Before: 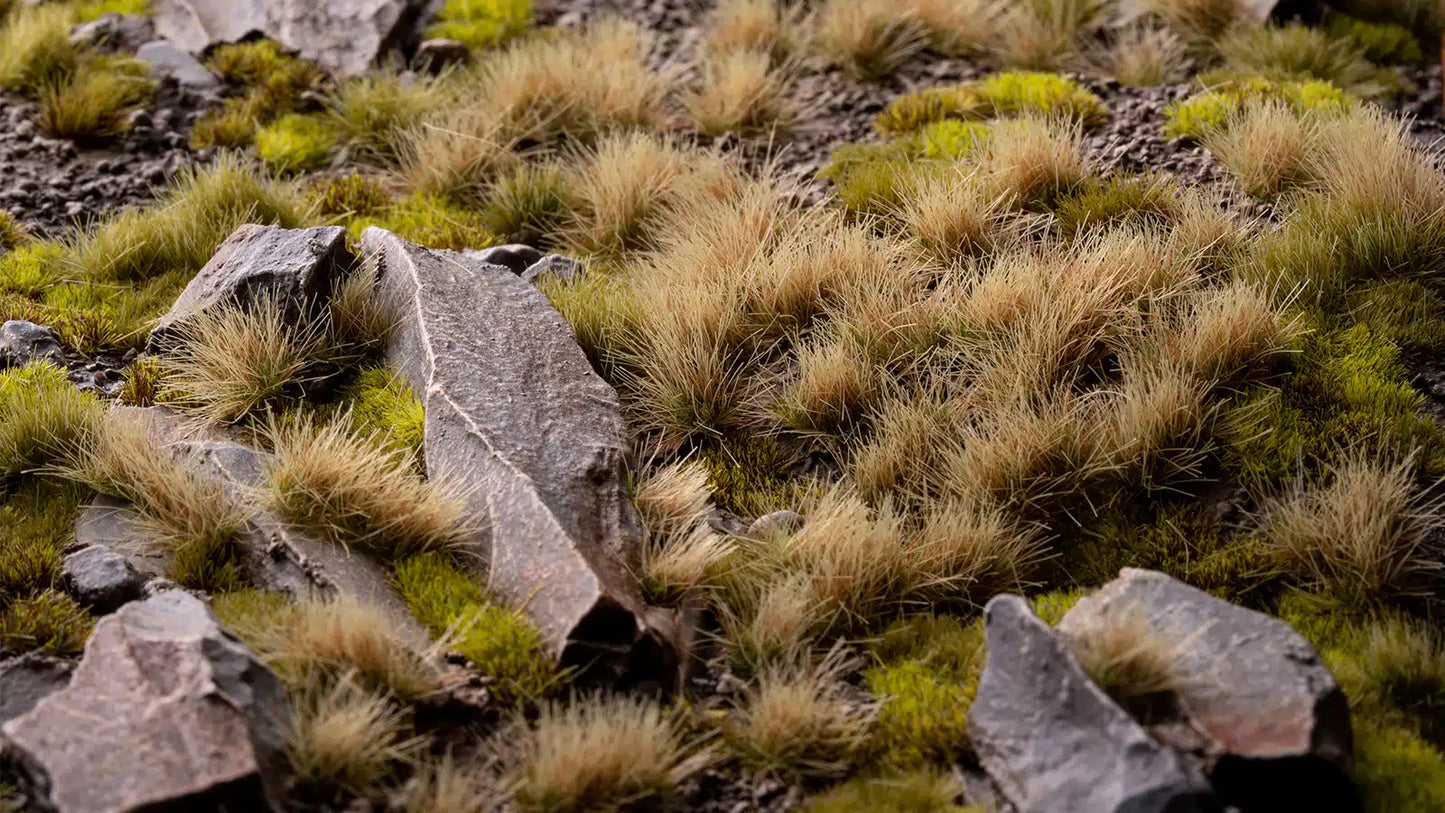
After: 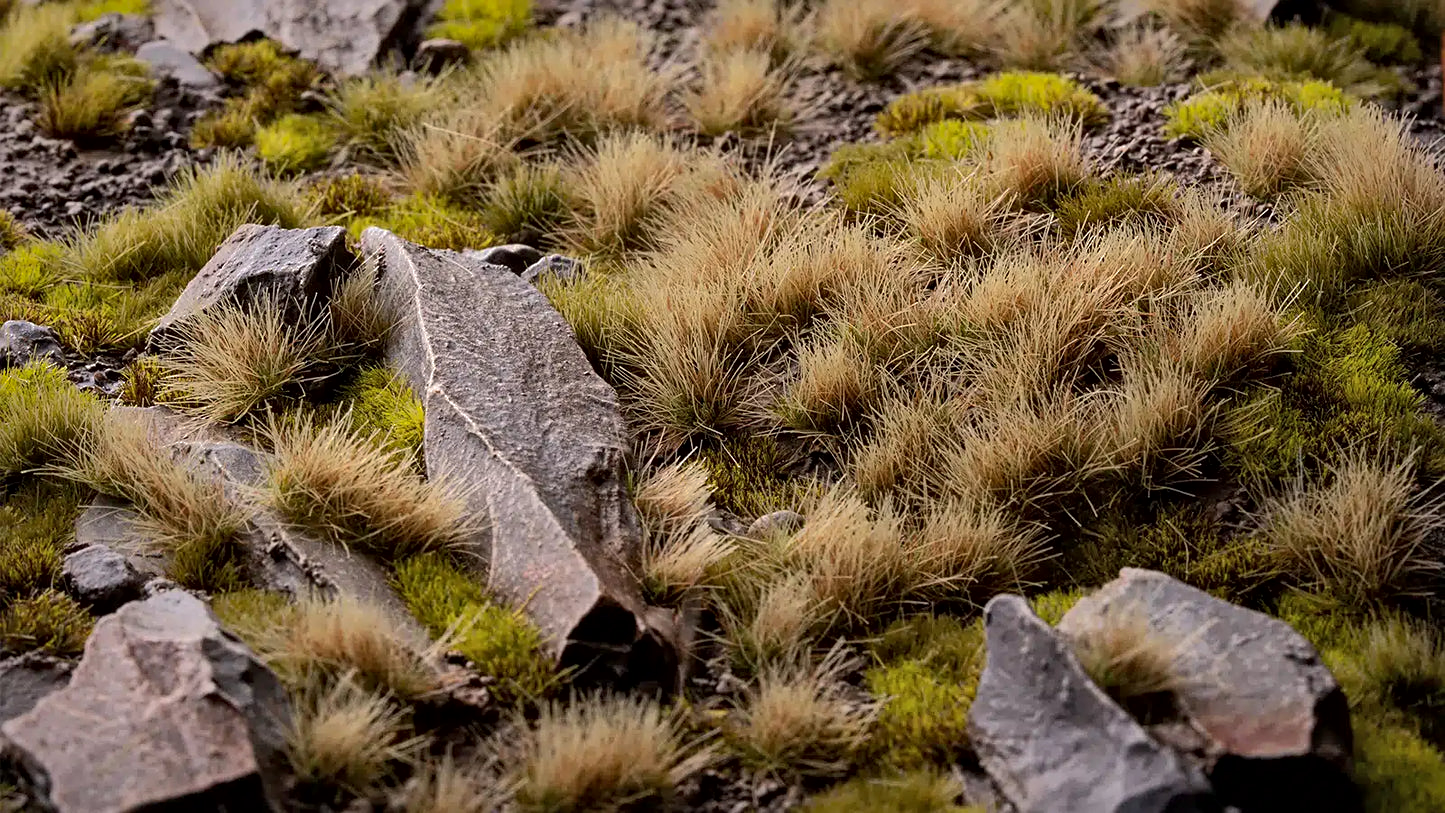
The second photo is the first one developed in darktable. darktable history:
local contrast: mode bilateral grid, contrast 30, coarseness 26, midtone range 0.2
sharpen: radius 1.906, amount 0.401, threshold 1.225
shadows and highlights: shadows 24.96, highlights -69.35
